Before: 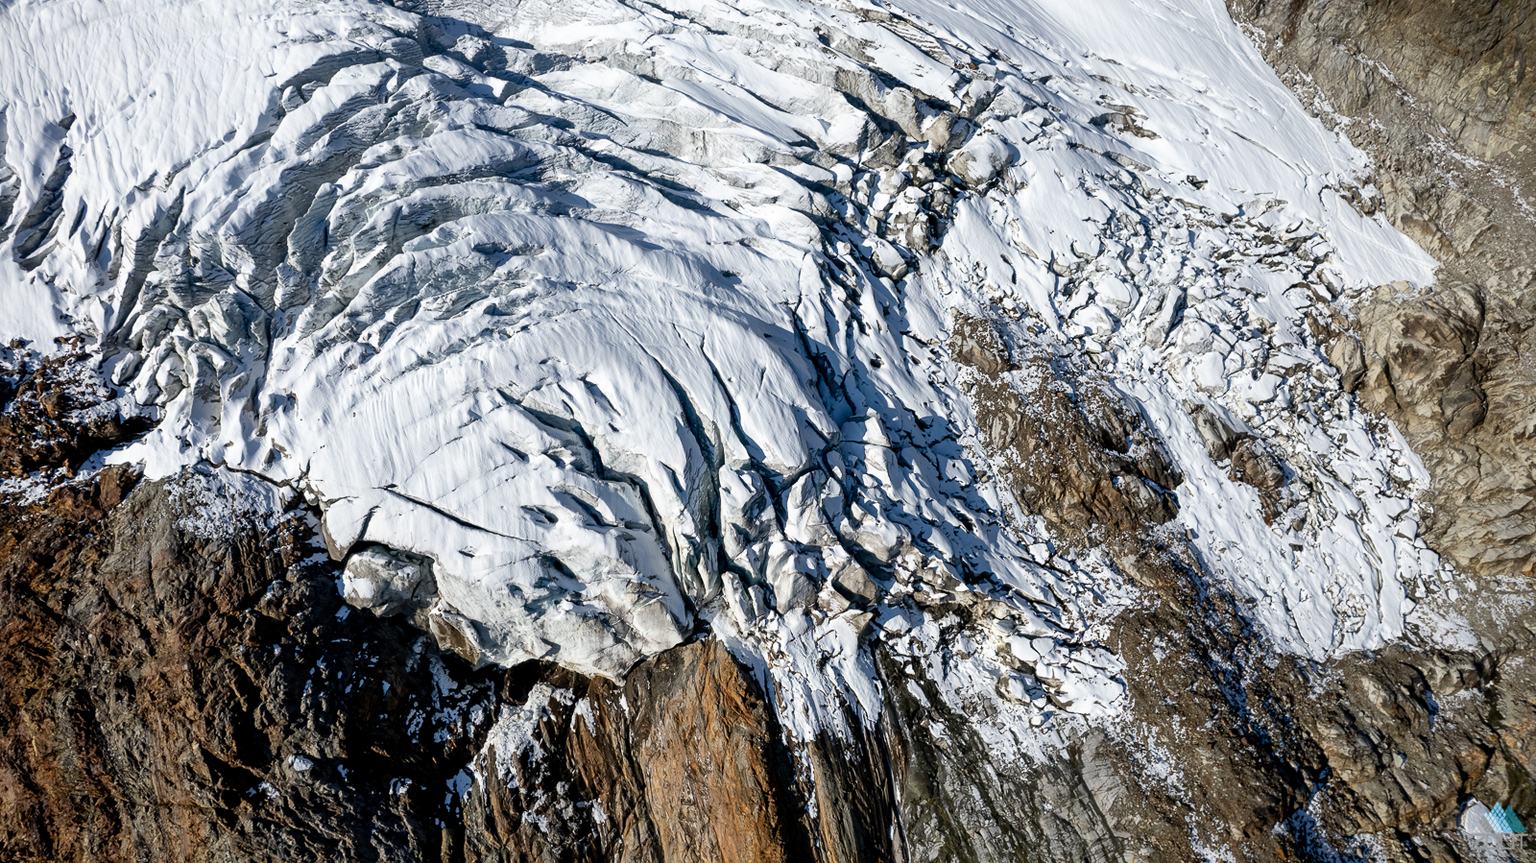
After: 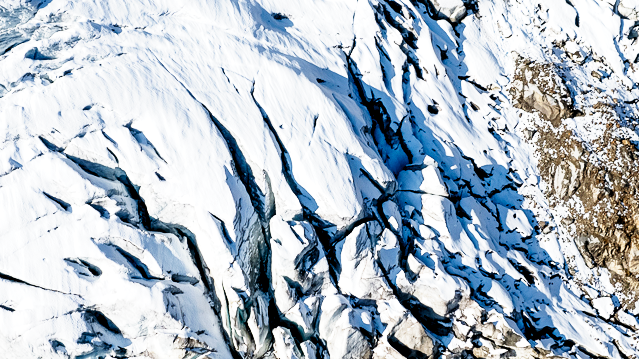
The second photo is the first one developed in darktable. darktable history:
exposure: black level correction 0.002, compensate highlight preservation false
levels: levels [0.026, 0.507, 0.987]
base curve: curves: ch0 [(0, 0) (0, 0.001) (0.001, 0.001) (0.004, 0.002) (0.007, 0.004) (0.015, 0.013) (0.033, 0.045) (0.052, 0.096) (0.075, 0.17) (0.099, 0.241) (0.163, 0.42) (0.219, 0.55) (0.259, 0.616) (0.327, 0.722) (0.365, 0.765) (0.522, 0.873) (0.547, 0.881) (0.689, 0.919) (0.826, 0.952) (1, 1)], preserve colors none
crop: left 30%, top 30%, right 30%, bottom 30%
